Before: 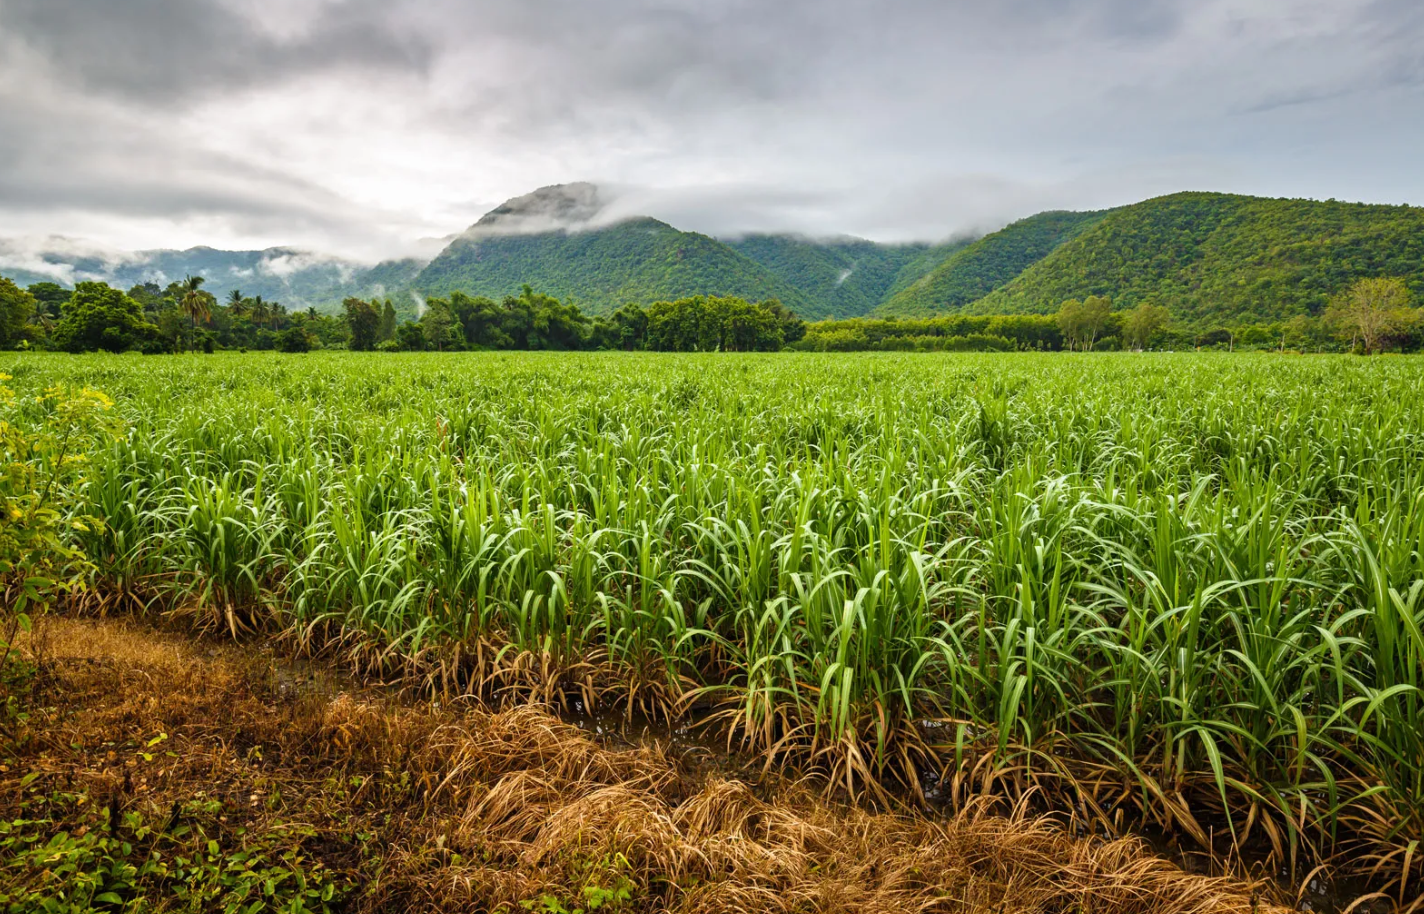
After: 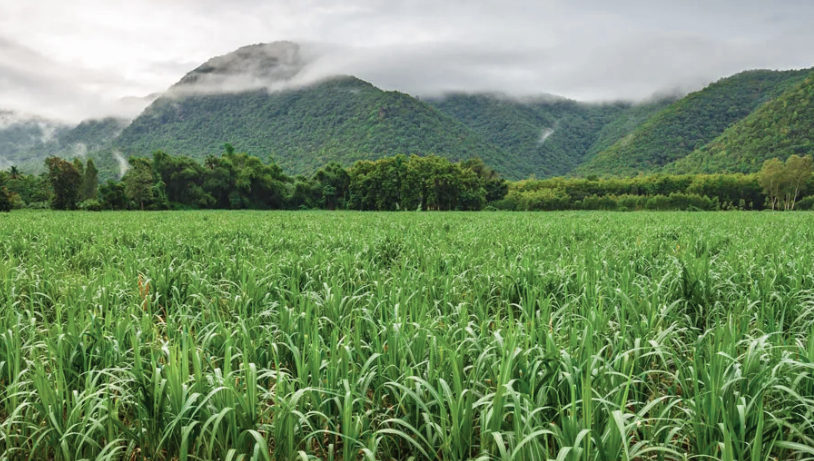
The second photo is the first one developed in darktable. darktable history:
crop: left 20.932%, top 15.471%, right 21.848%, bottom 34.081%
color zones: curves: ch0 [(0, 0.5) (0.125, 0.4) (0.25, 0.5) (0.375, 0.4) (0.5, 0.4) (0.625, 0.35) (0.75, 0.35) (0.875, 0.5)]; ch1 [(0, 0.35) (0.125, 0.45) (0.25, 0.35) (0.375, 0.35) (0.5, 0.35) (0.625, 0.35) (0.75, 0.45) (0.875, 0.35)]; ch2 [(0, 0.6) (0.125, 0.5) (0.25, 0.5) (0.375, 0.6) (0.5, 0.6) (0.625, 0.5) (0.75, 0.5) (0.875, 0.5)]
